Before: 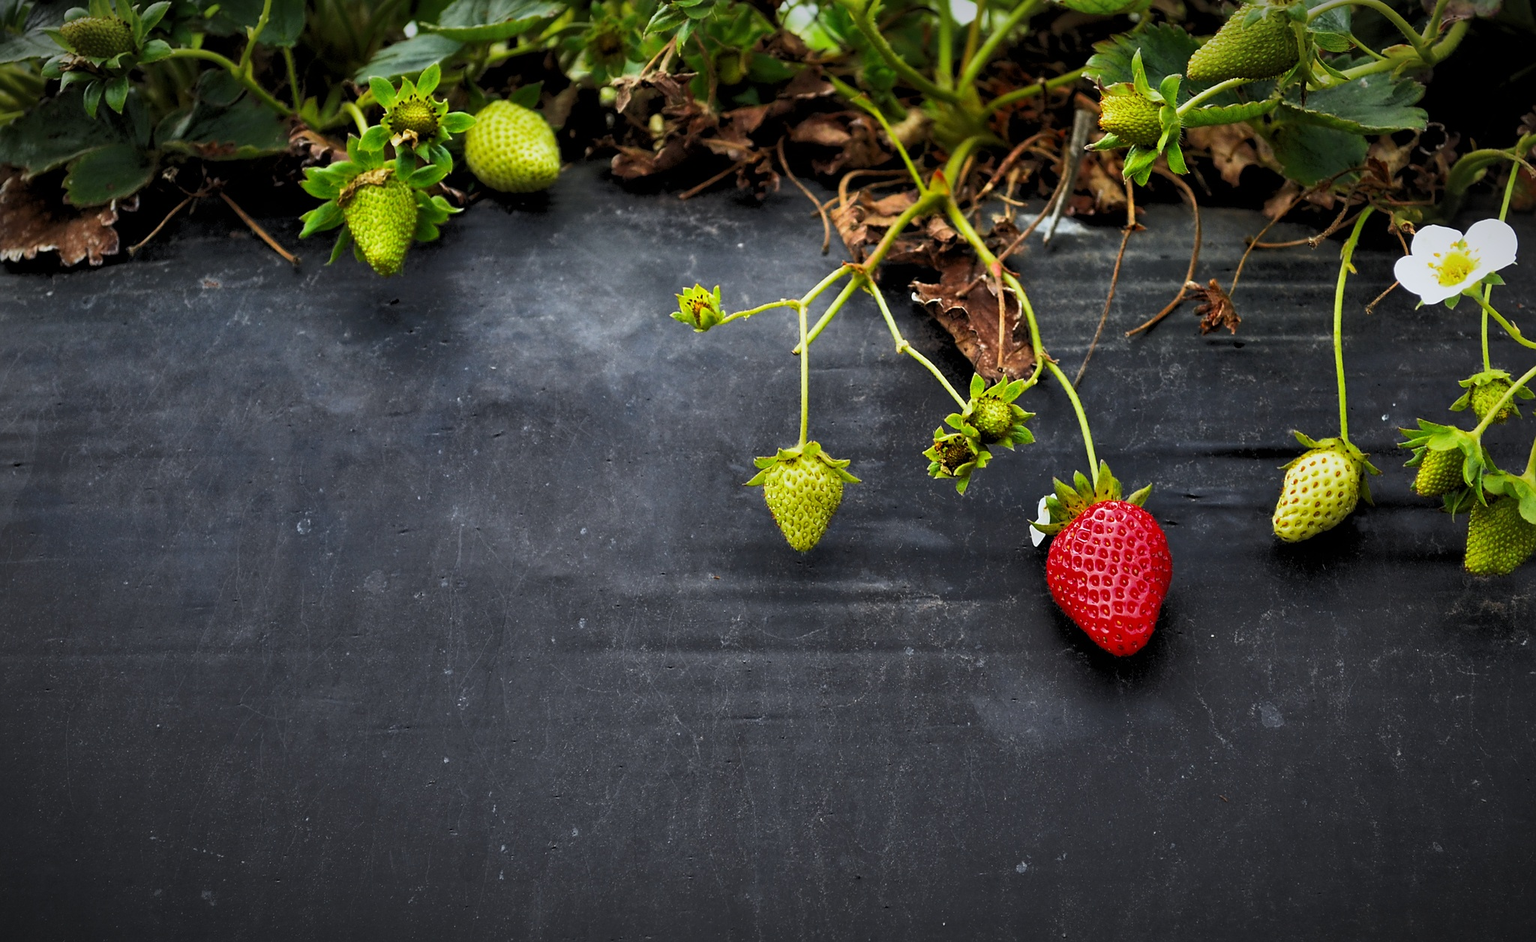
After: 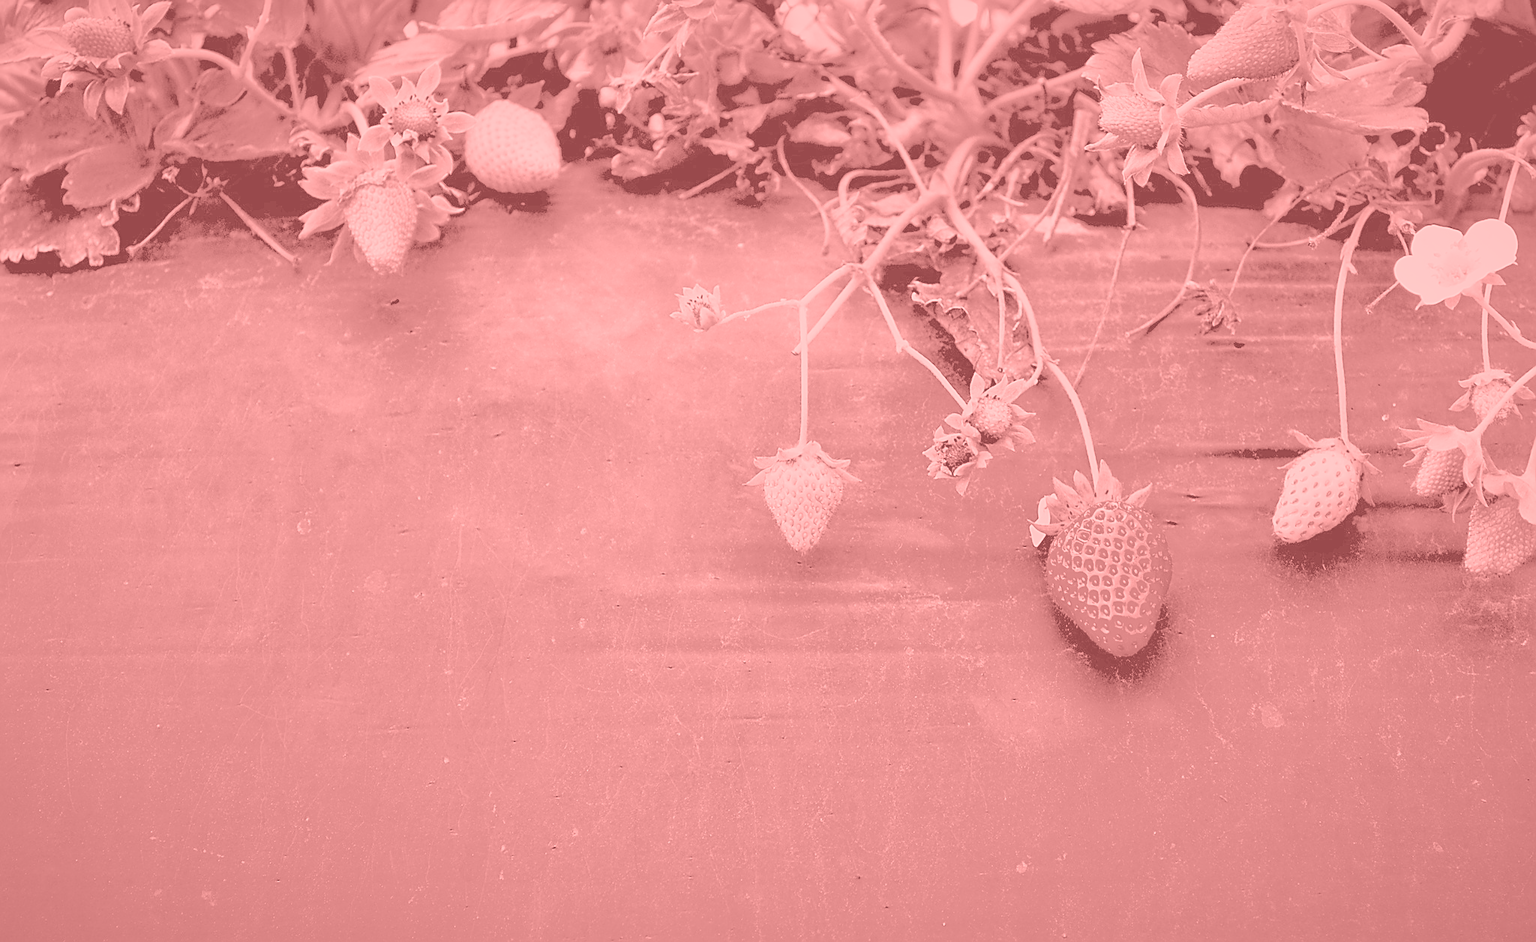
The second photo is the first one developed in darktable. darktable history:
sharpen: on, module defaults
colorize: saturation 51%, source mix 50.67%, lightness 50.67%
